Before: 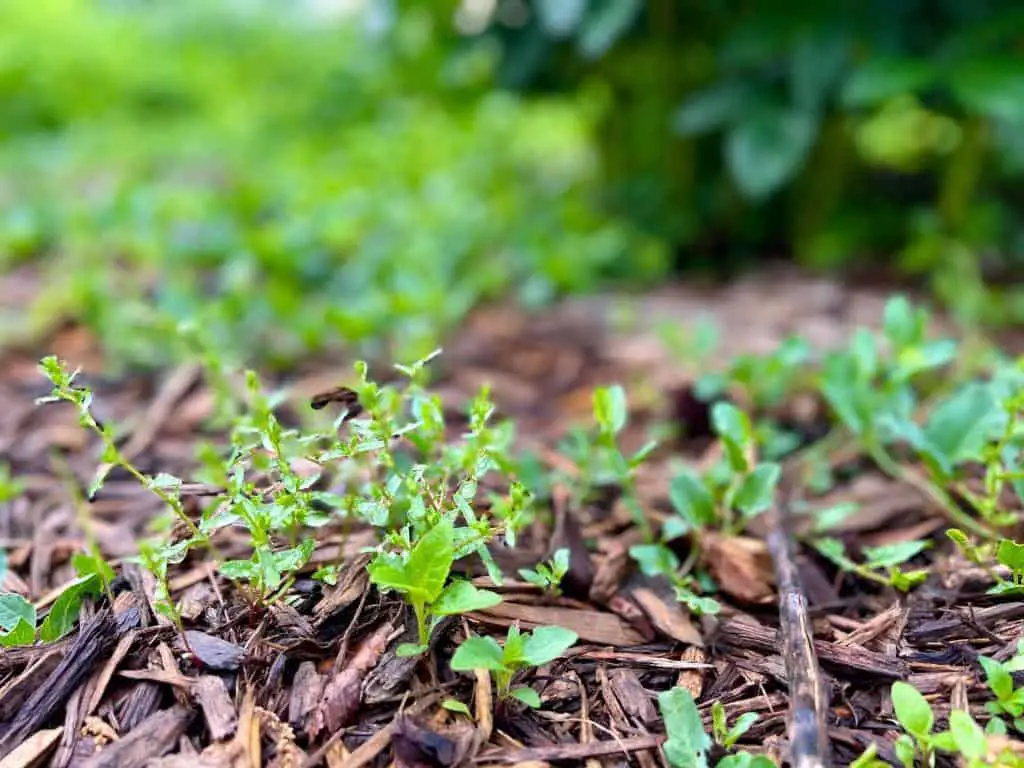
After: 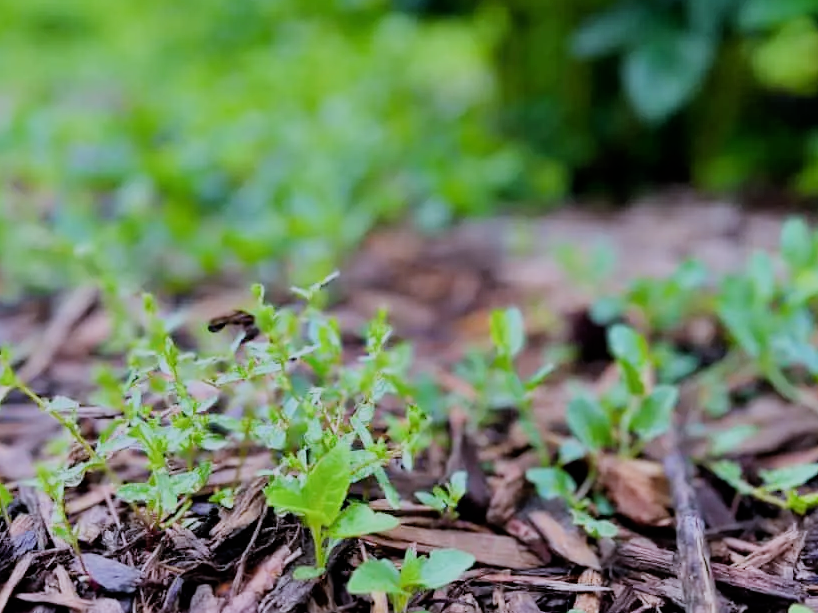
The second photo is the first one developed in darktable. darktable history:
filmic rgb: black relative exposure -7.15 EV, white relative exposure 5.36 EV, hardness 3.02
crop and rotate: left 10.071%, top 10.071%, right 10.02%, bottom 10.02%
white balance: red 0.967, blue 1.119, emerald 0.756
contrast equalizer: y [[0.5, 0.5, 0.472, 0.5, 0.5, 0.5], [0.5 ×6], [0.5 ×6], [0 ×6], [0 ×6]]
